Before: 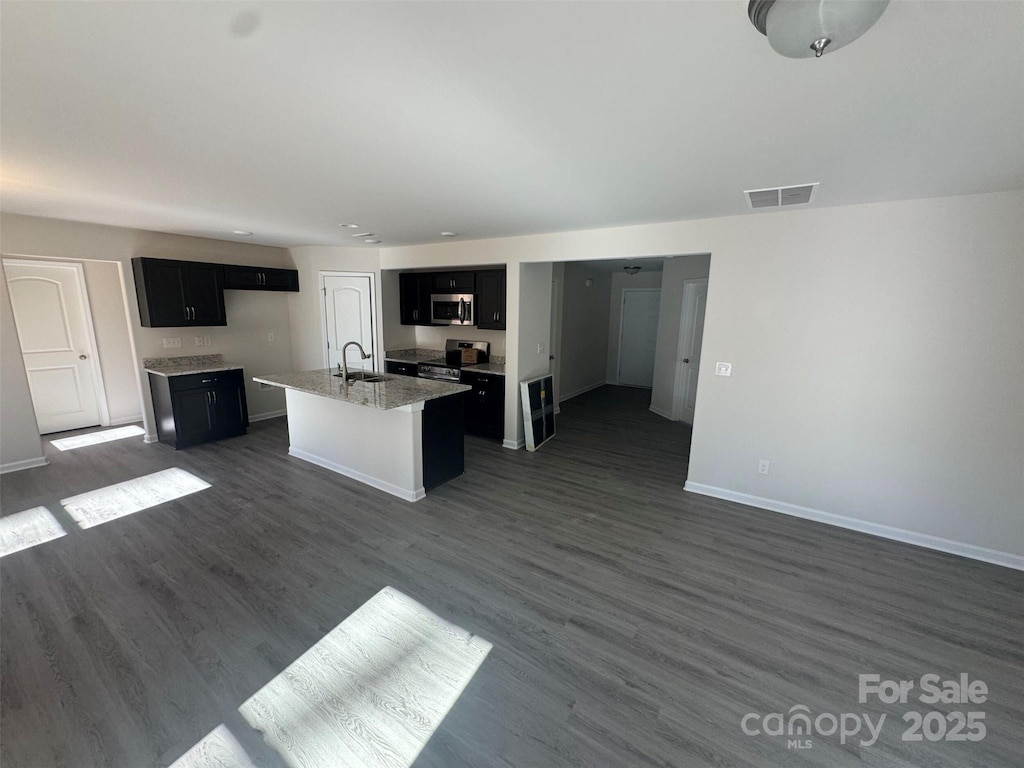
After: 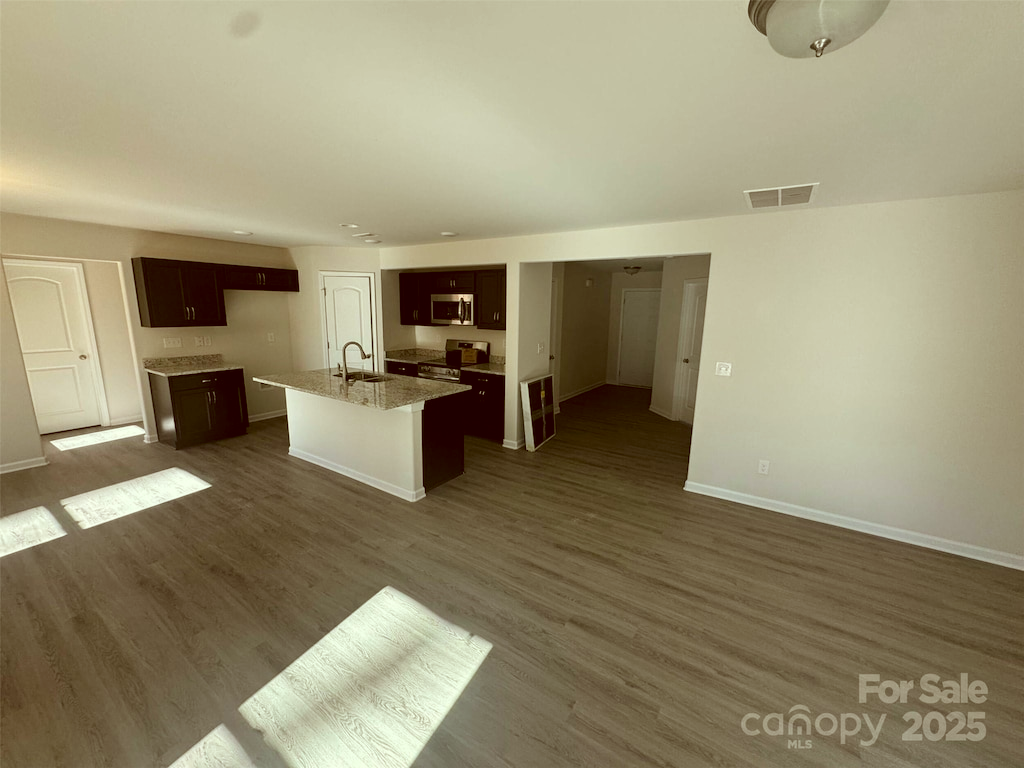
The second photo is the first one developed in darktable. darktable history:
color correction: highlights a* -5.2, highlights b* 9.8, shadows a* 9.5, shadows b* 24.15
